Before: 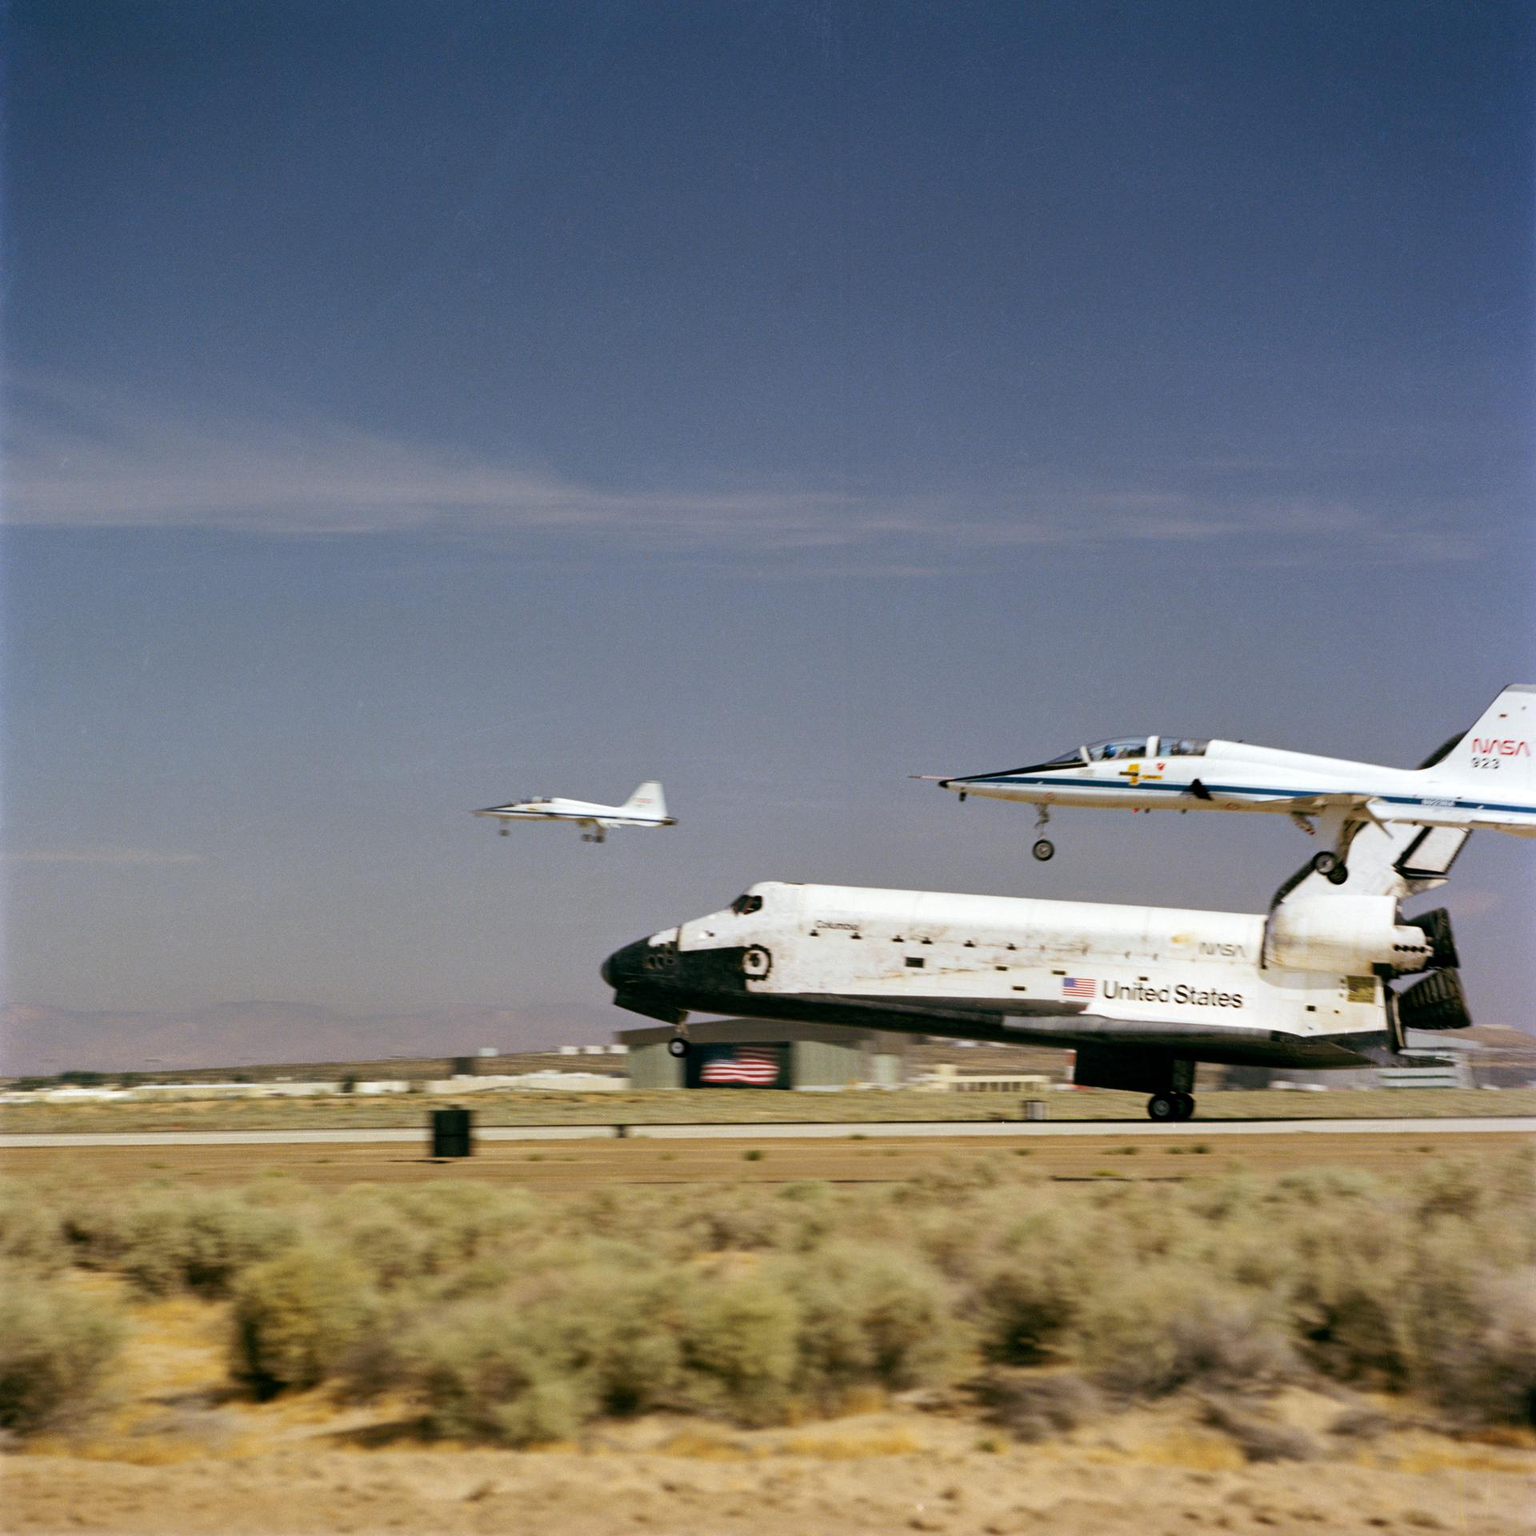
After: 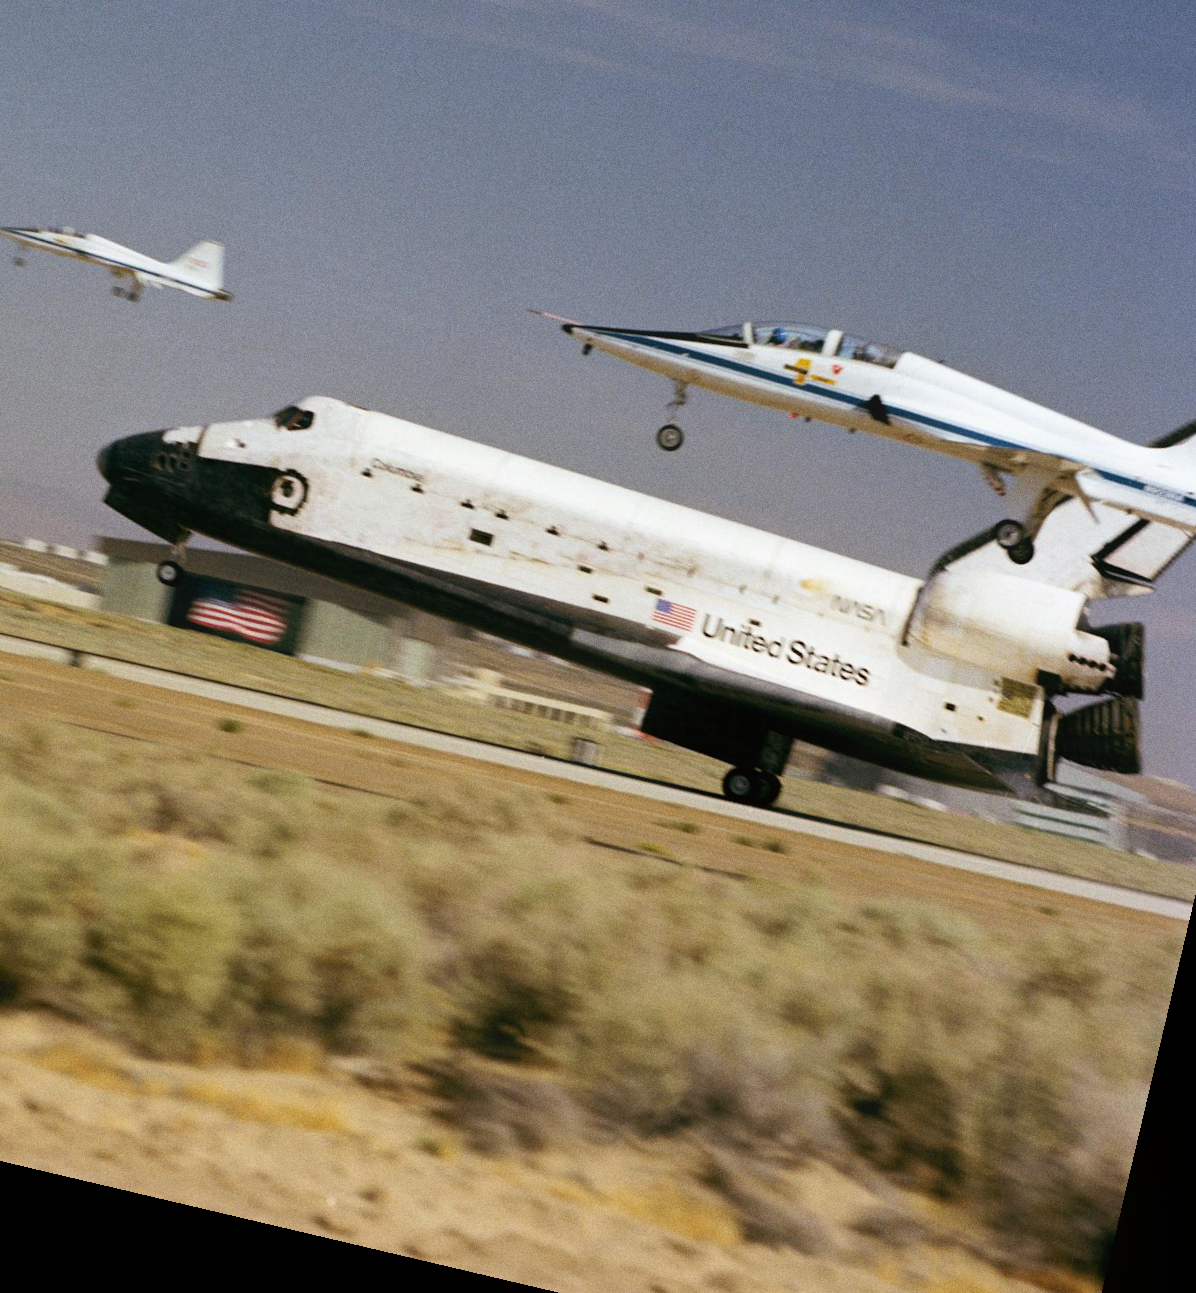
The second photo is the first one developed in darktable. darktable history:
rotate and perspective: rotation 13.27°, automatic cropping off
grain: coarseness 0.09 ISO
crop: left 34.479%, top 38.822%, right 13.718%, bottom 5.172%
contrast equalizer: octaves 7, y [[0.6 ×6], [0.55 ×6], [0 ×6], [0 ×6], [0 ×6]], mix -0.3
